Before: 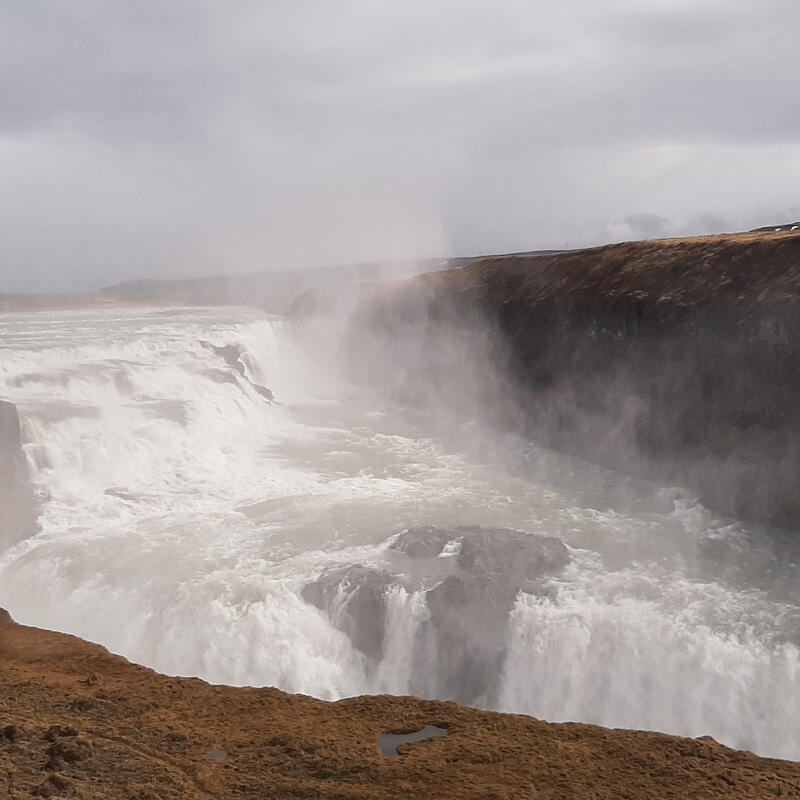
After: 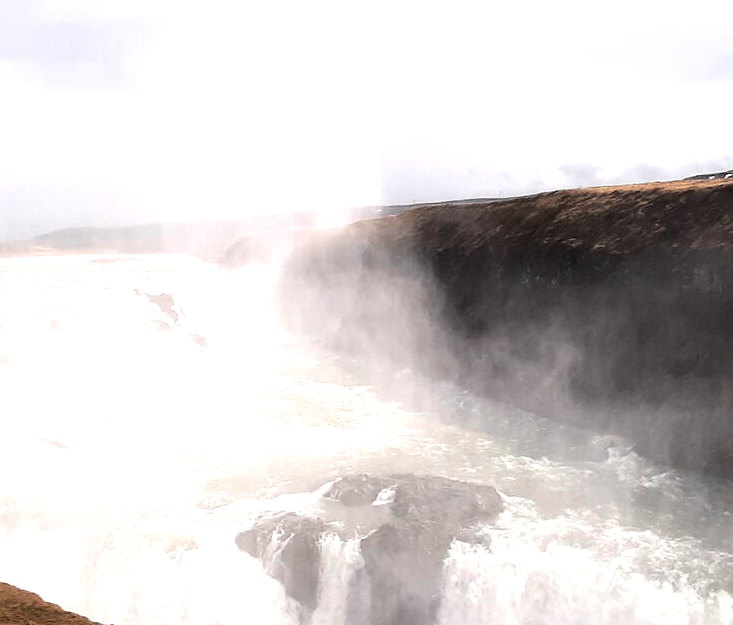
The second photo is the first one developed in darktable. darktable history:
local contrast: mode bilateral grid, contrast 15, coarseness 36, detail 105%, midtone range 0.2
crop: left 8.314%, top 6.532%, bottom 15.22%
tone equalizer: -8 EV -1.06 EV, -7 EV -1.03 EV, -6 EV -0.844 EV, -5 EV -0.6 EV, -3 EV 0.572 EV, -2 EV 0.894 EV, -1 EV 0.998 EV, +0 EV 1.07 EV, mask exposure compensation -0.488 EV
